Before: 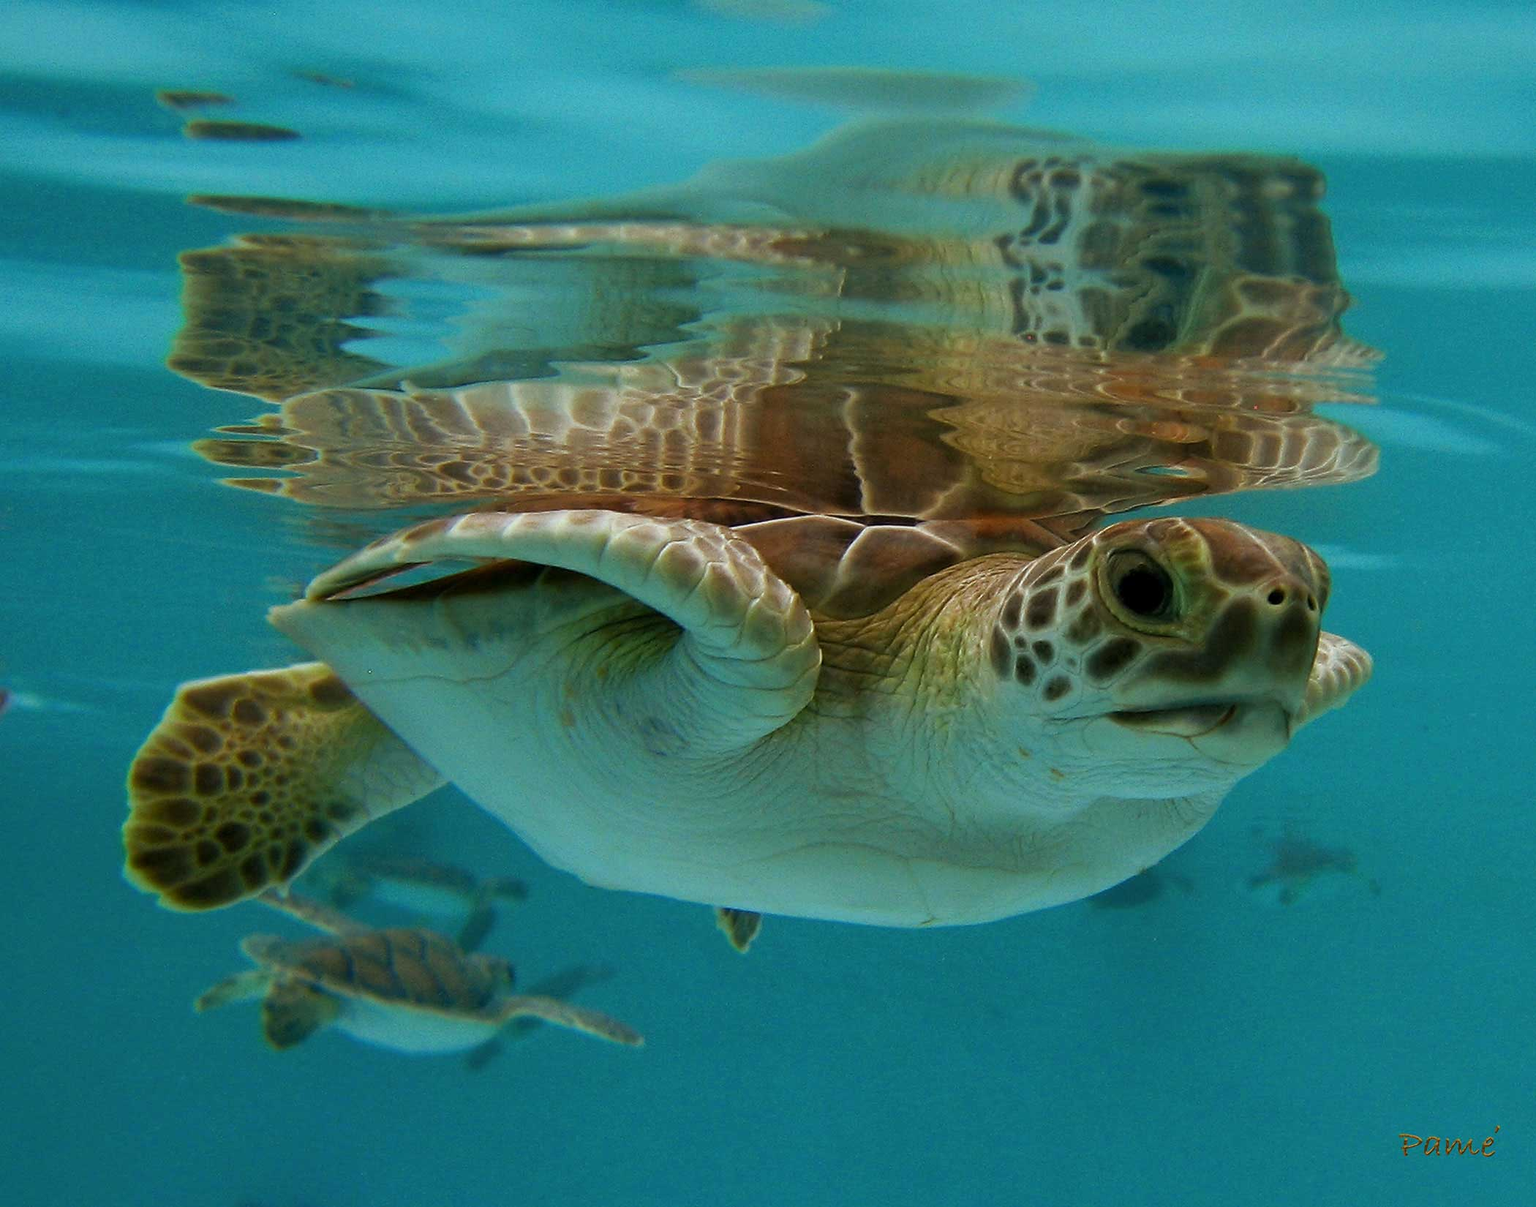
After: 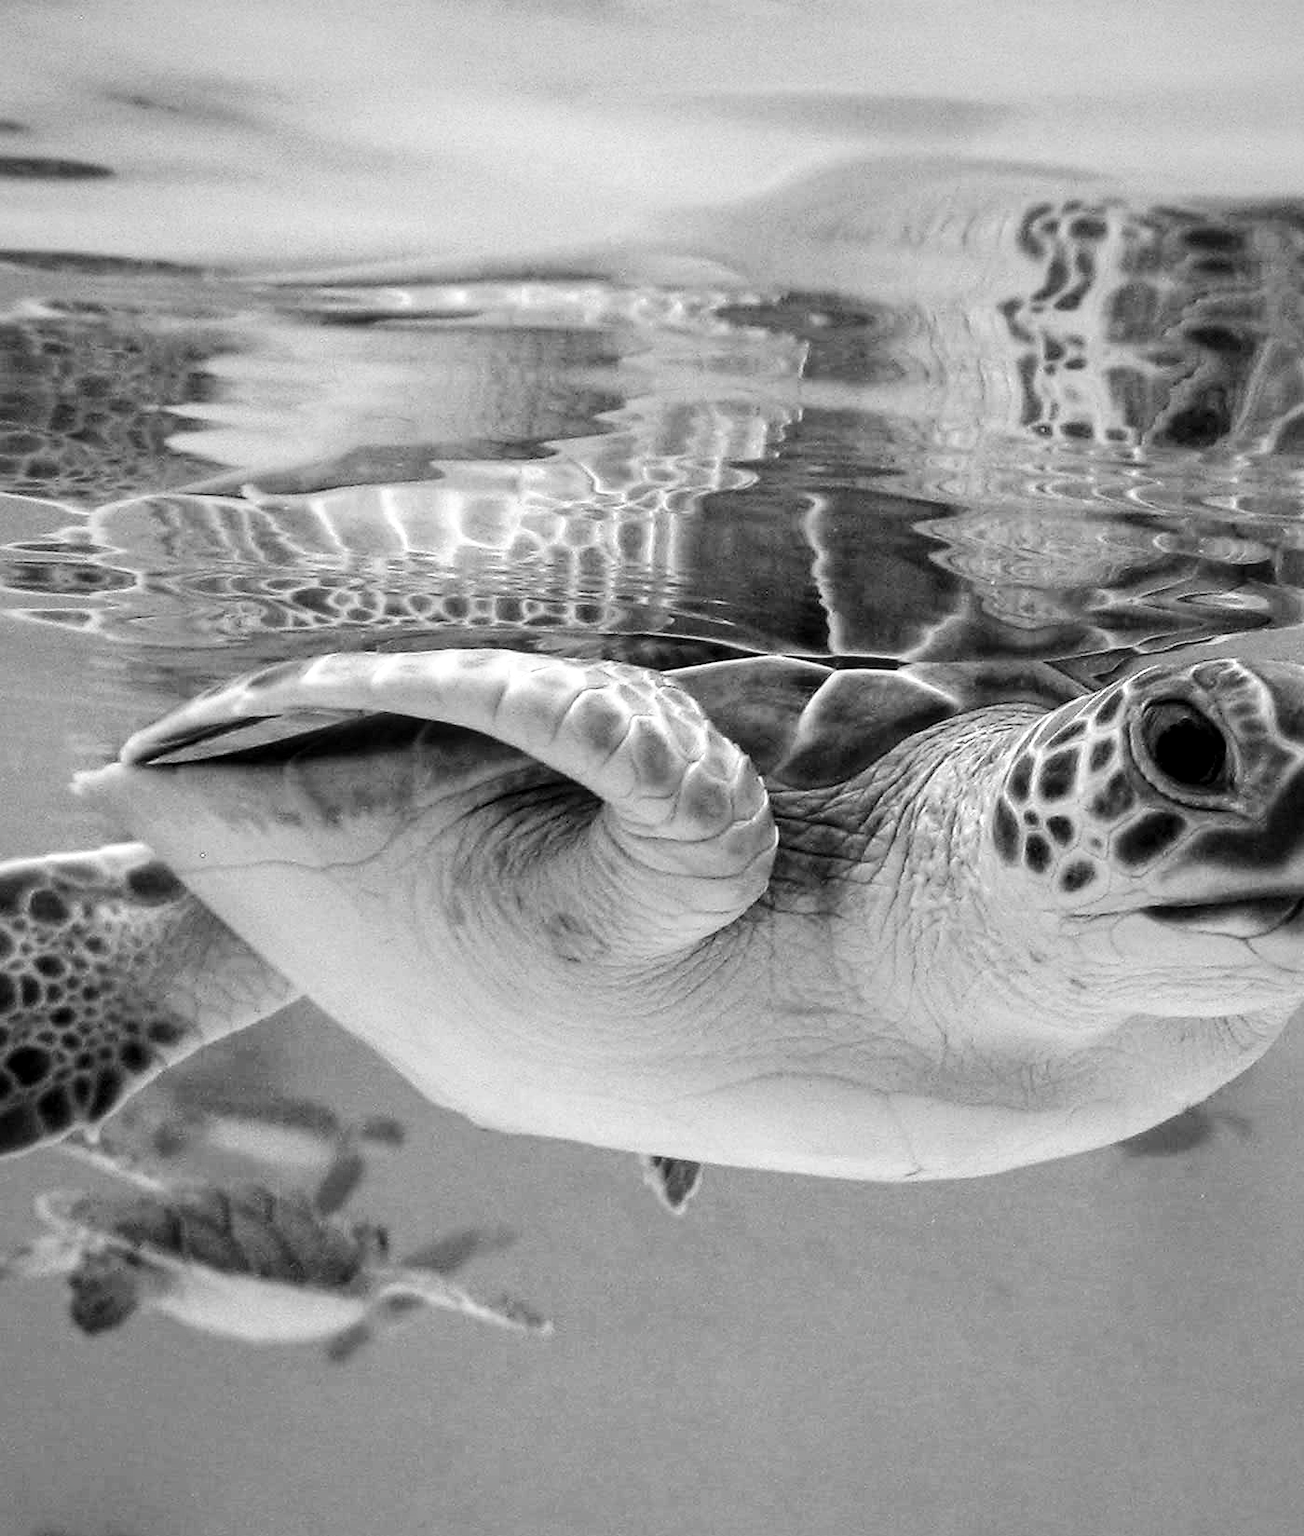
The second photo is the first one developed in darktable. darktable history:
local contrast: detail 130%
exposure: black level correction 0, exposure 0.692 EV, compensate exposure bias true, compensate highlight preservation false
contrast brightness saturation: saturation -0.997
base curve: curves: ch0 [(0, 0) (0.036, 0.025) (0.121, 0.166) (0.206, 0.329) (0.605, 0.79) (1, 1)], preserve colors none
crop and rotate: left 13.743%, right 19.499%
vignetting: brightness -0.274, center (0, 0.007)
